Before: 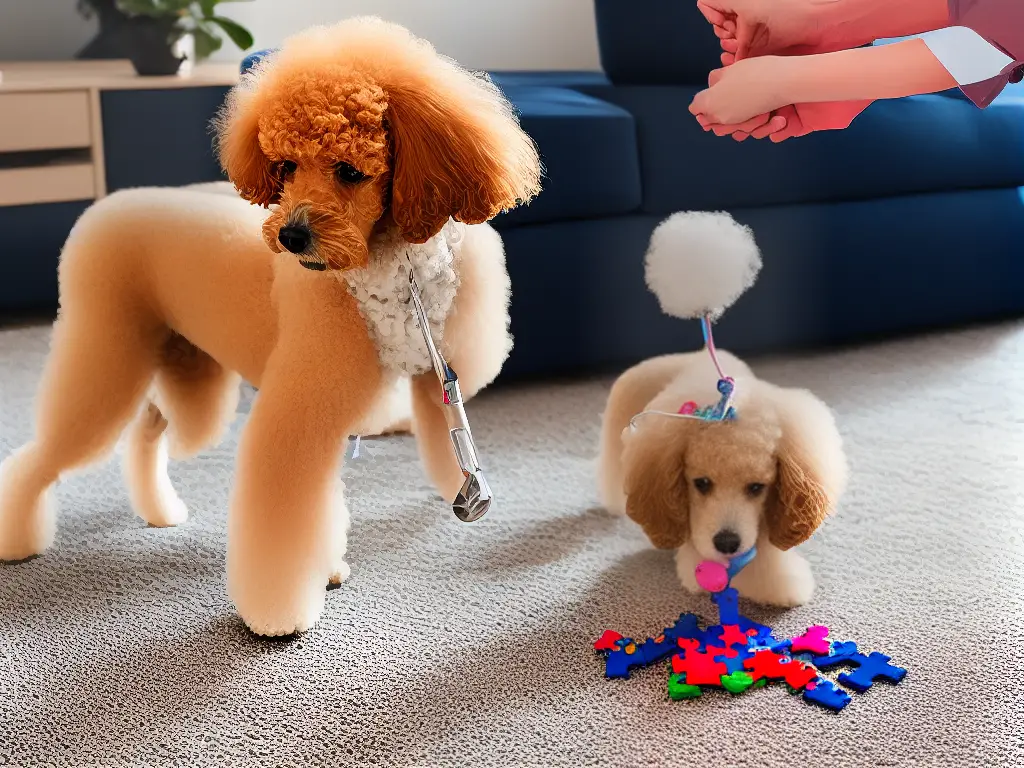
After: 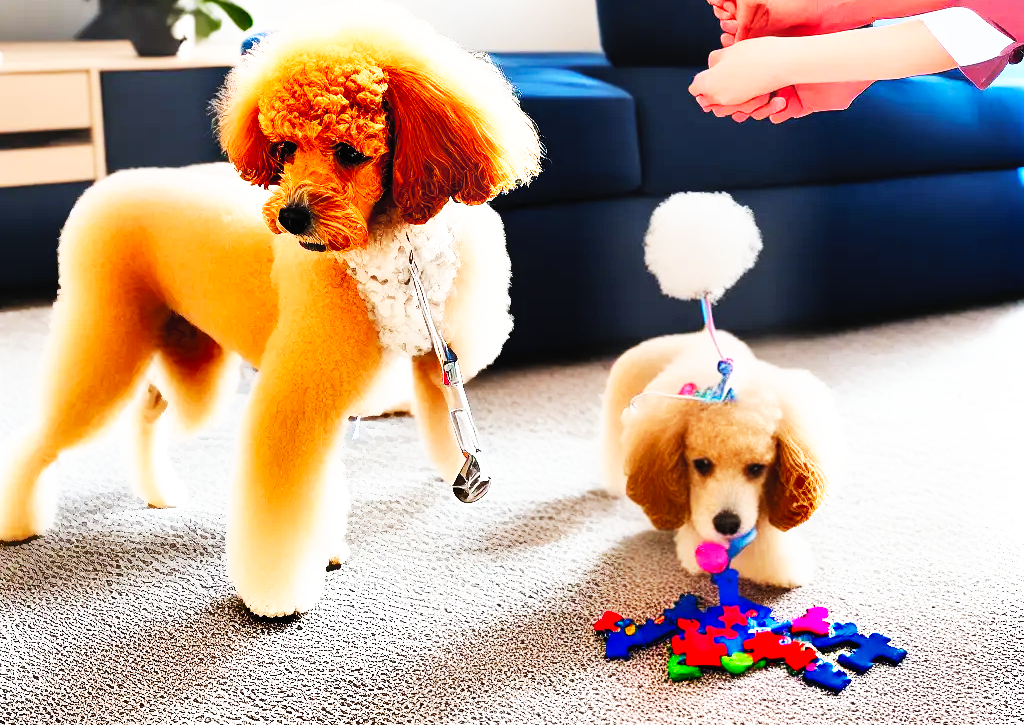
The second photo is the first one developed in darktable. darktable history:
color balance: contrast 10%
contrast brightness saturation: brightness 0.15
tone equalizer: on, module defaults
crop and rotate: top 2.479%, bottom 3.018%
base curve: curves: ch0 [(0, 0) (0.007, 0.004) (0.027, 0.03) (0.046, 0.07) (0.207, 0.54) (0.442, 0.872) (0.673, 0.972) (1, 1)], preserve colors none
exposure: compensate highlight preservation false
shadows and highlights: shadows 40, highlights -54, highlights color adjustment 46%, low approximation 0.01, soften with gaussian
